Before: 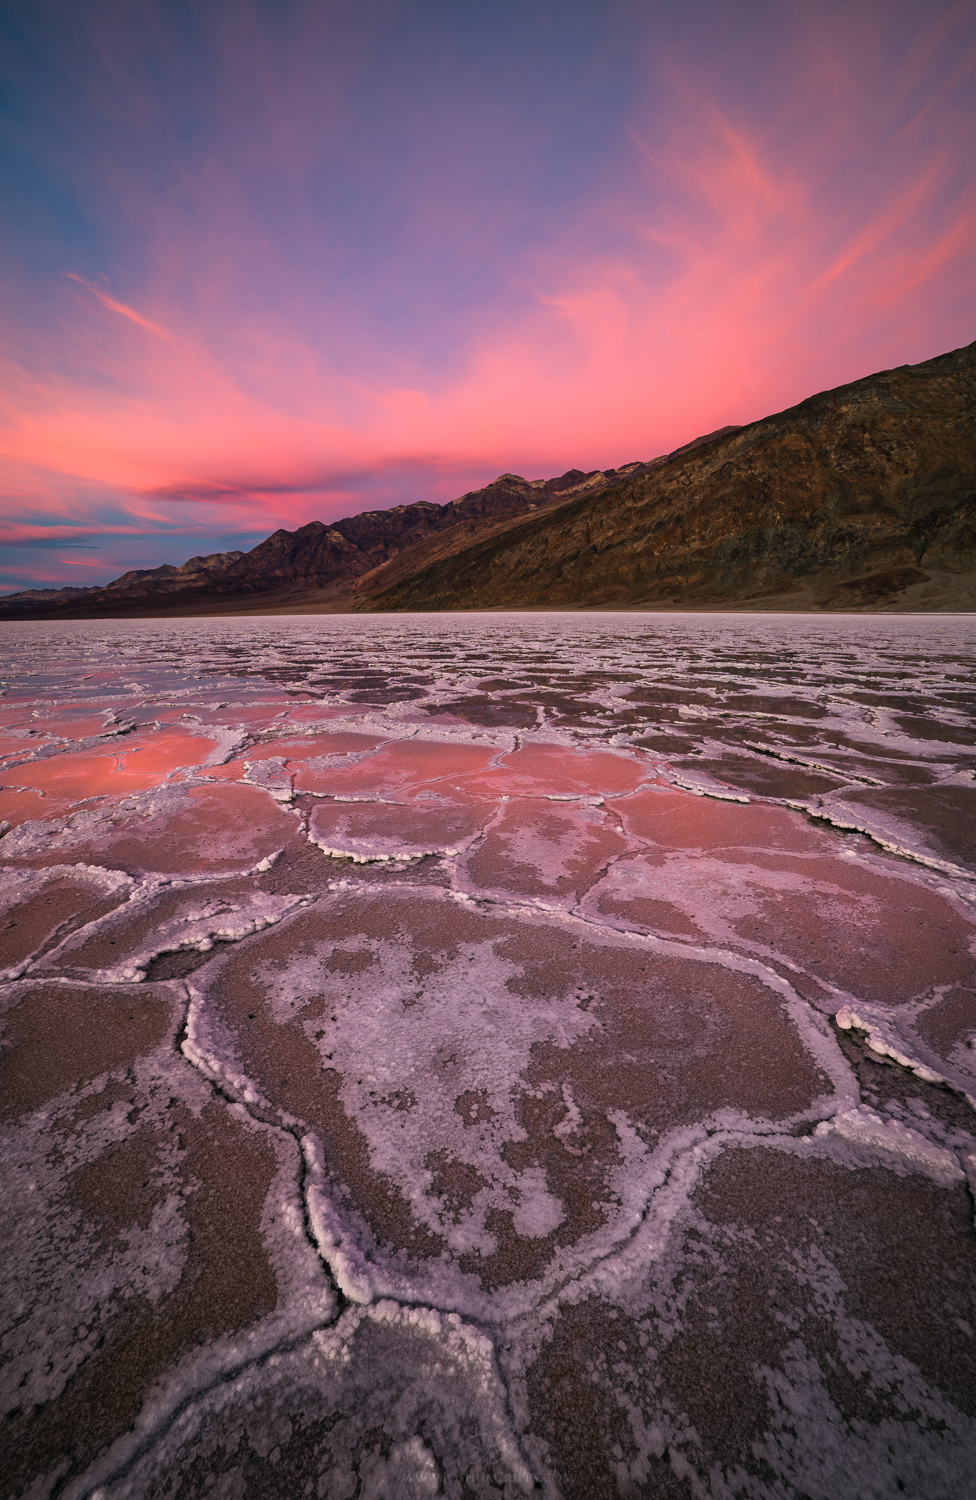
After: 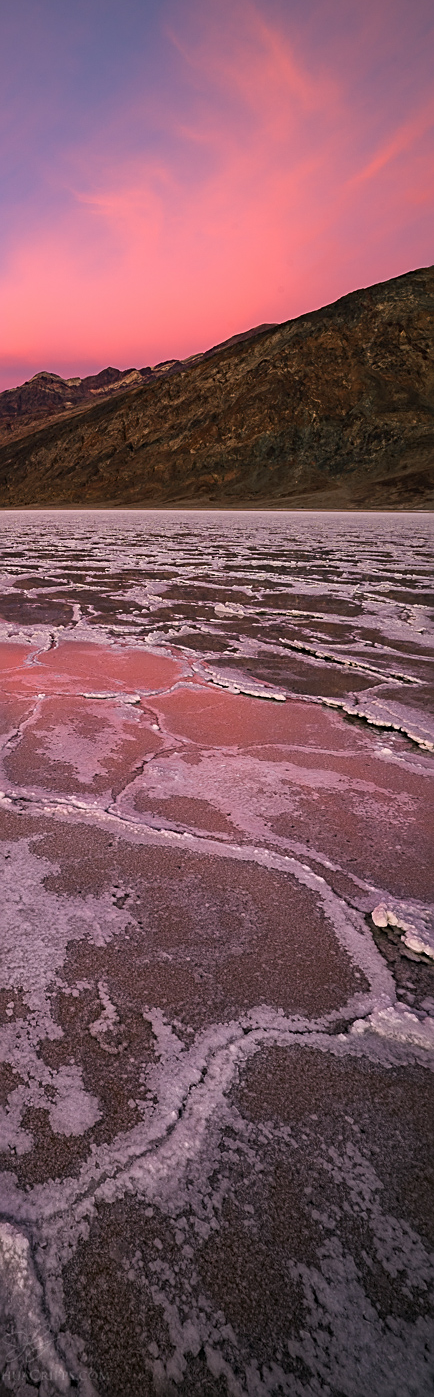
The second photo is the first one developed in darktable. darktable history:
crop: left 47.613%, top 6.835%, right 7.911%
sharpen: on, module defaults
